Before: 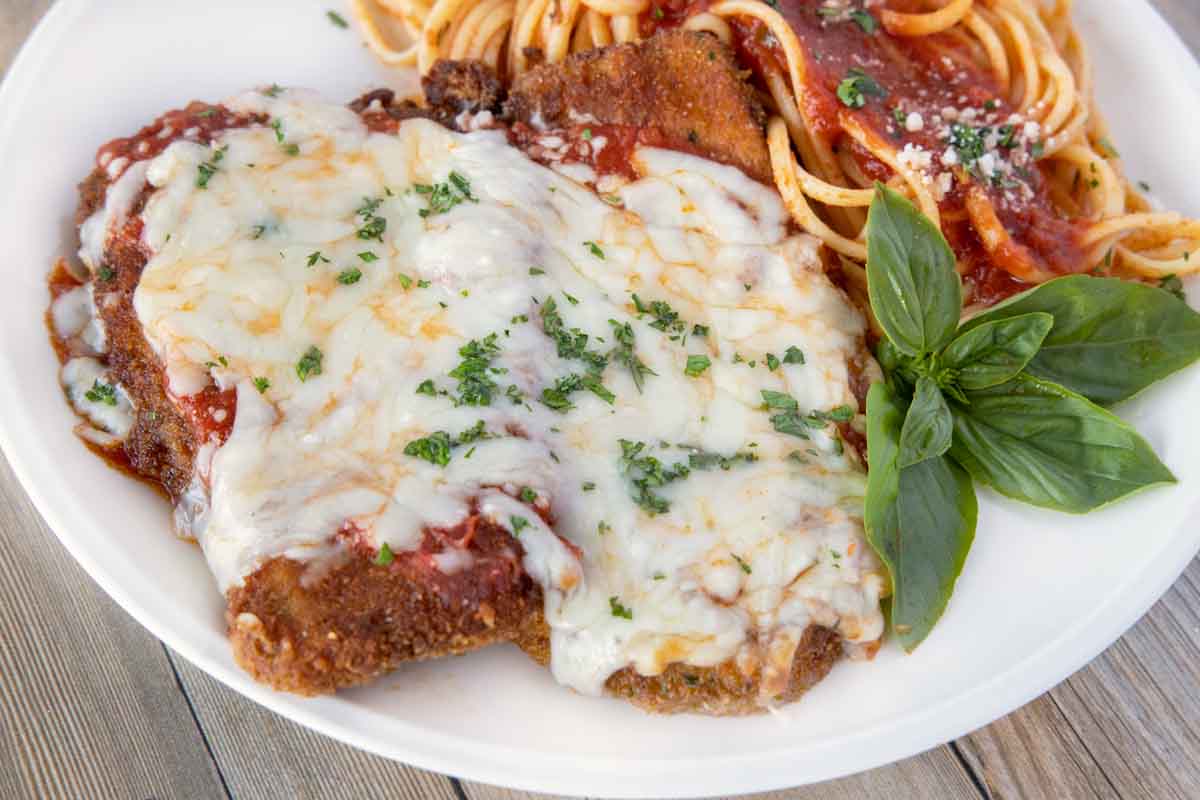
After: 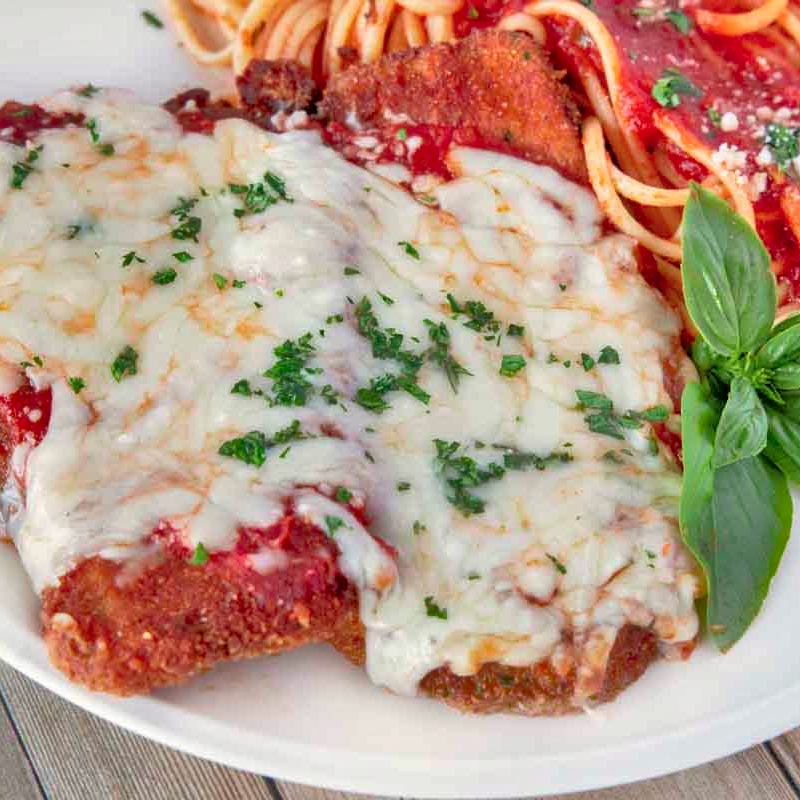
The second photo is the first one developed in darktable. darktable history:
crop and rotate: left 15.477%, right 17.821%
tone curve: curves: ch0 [(0, 0) (0.059, 0.027) (0.162, 0.125) (0.304, 0.279) (0.547, 0.532) (0.828, 0.815) (1, 0.983)]; ch1 [(0, 0) (0.23, 0.166) (0.34, 0.298) (0.371, 0.334) (0.435, 0.408) (0.477, 0.469) (0.499, 0.498) (0.529, 0.544) (0.559, 0.587) (0.743, 0.798) (1, 1)]; ch2 [(0, 0) (0.431, 0.414) (0.498, 0.503) (0.524, 0.531) (0.568, 0.567) (0.6, 0.597) (0.643, 0.631) (0.74, 0.721) (1, 1)], color space Lab, independent channels, preserve colors none
tone equalizer: -7 EV 0.146 EV, -6 EV 0.625 EV, -5 EV 1.15 EV, -4 EV 1.31 EV, -3 EV 1.14 EV, -2 EV 0.6 EV, -1 EV 0.147 EV, mask exposure compensation -0.485 EV
shadows and highlights: low approximation 0.01, soften with gaussian
